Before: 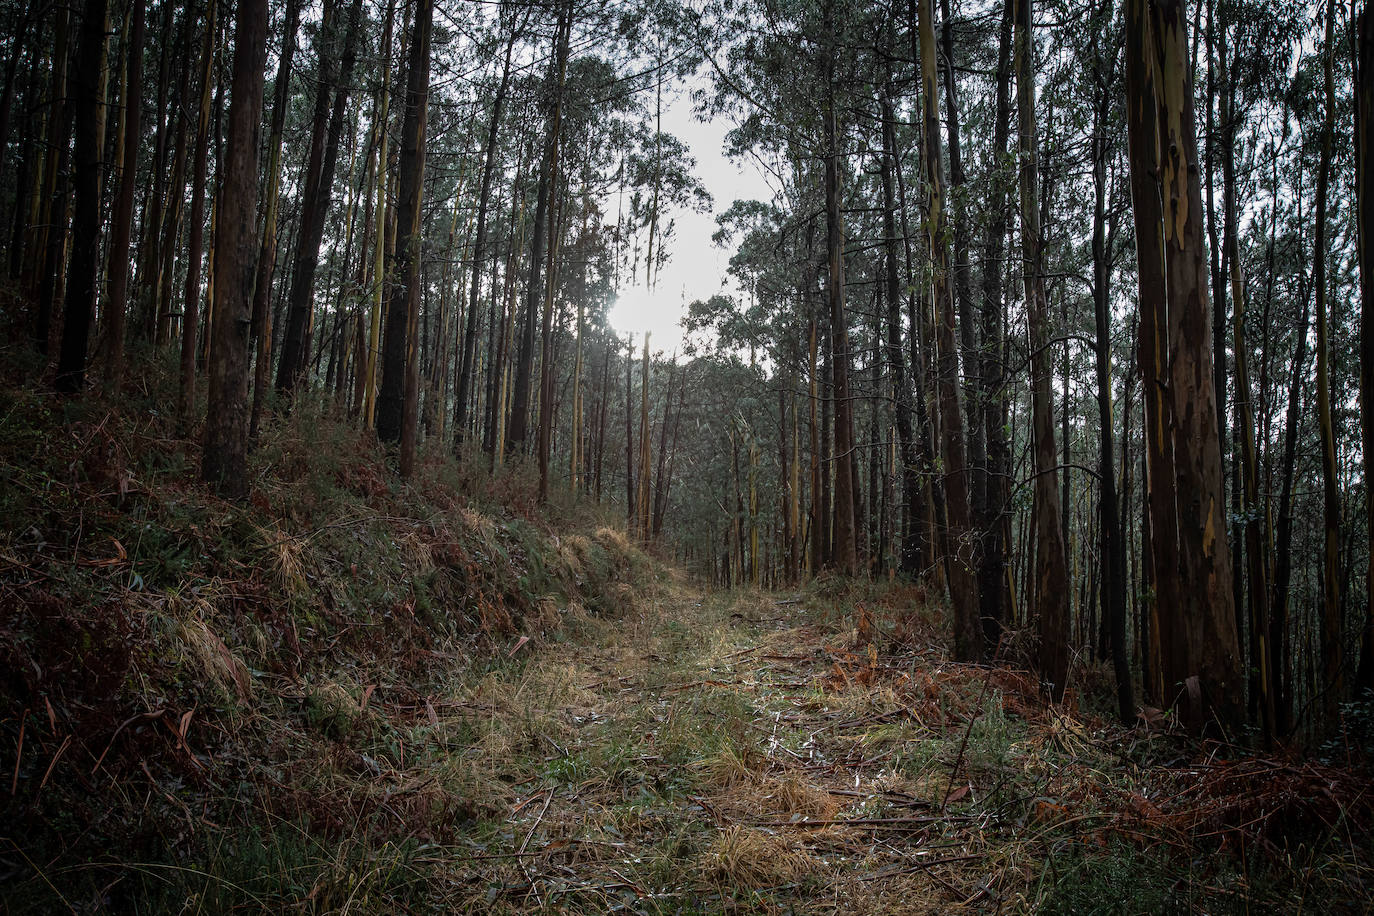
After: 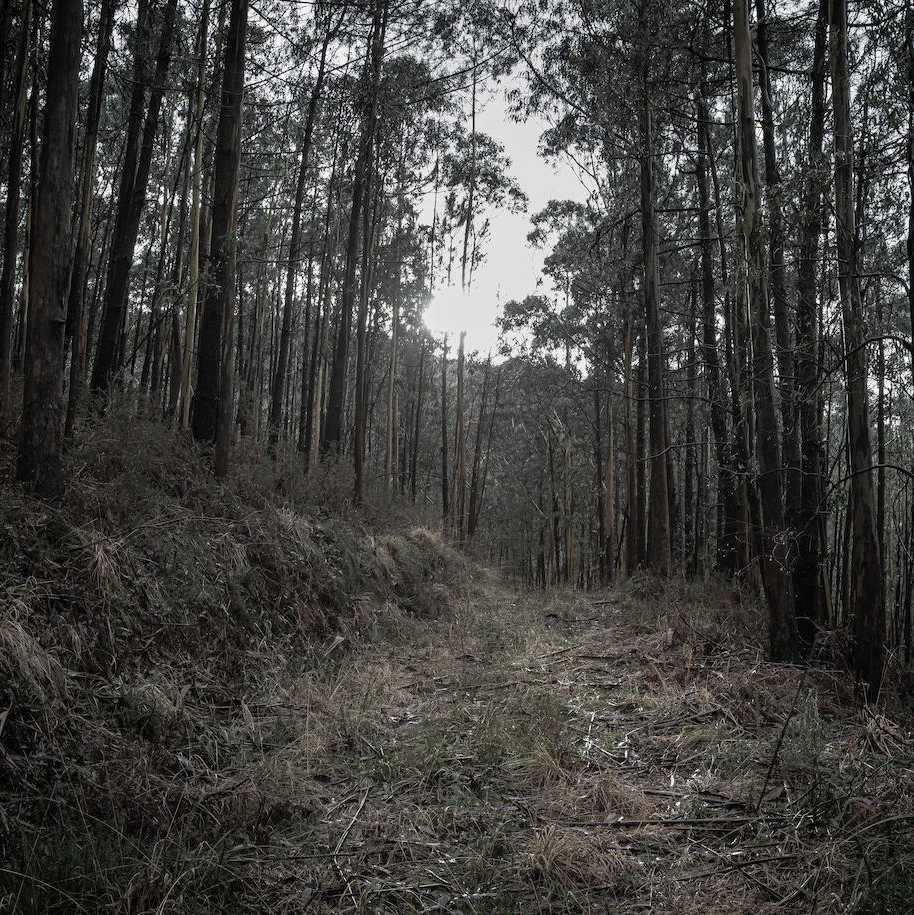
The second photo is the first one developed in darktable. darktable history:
color zones: curves: ch0 [(0, 0.487) (0.241, 0.395) (0.434, 0.373) (0.658, 0.412) (0.838, 0.487)]; ch1 [(0, 0) (0.053, 0.053) (0.211, 0.202) (0.579, 0.259) (0.781, 0.241)]
crop and rotate: left 13.465%, right 19.945%
